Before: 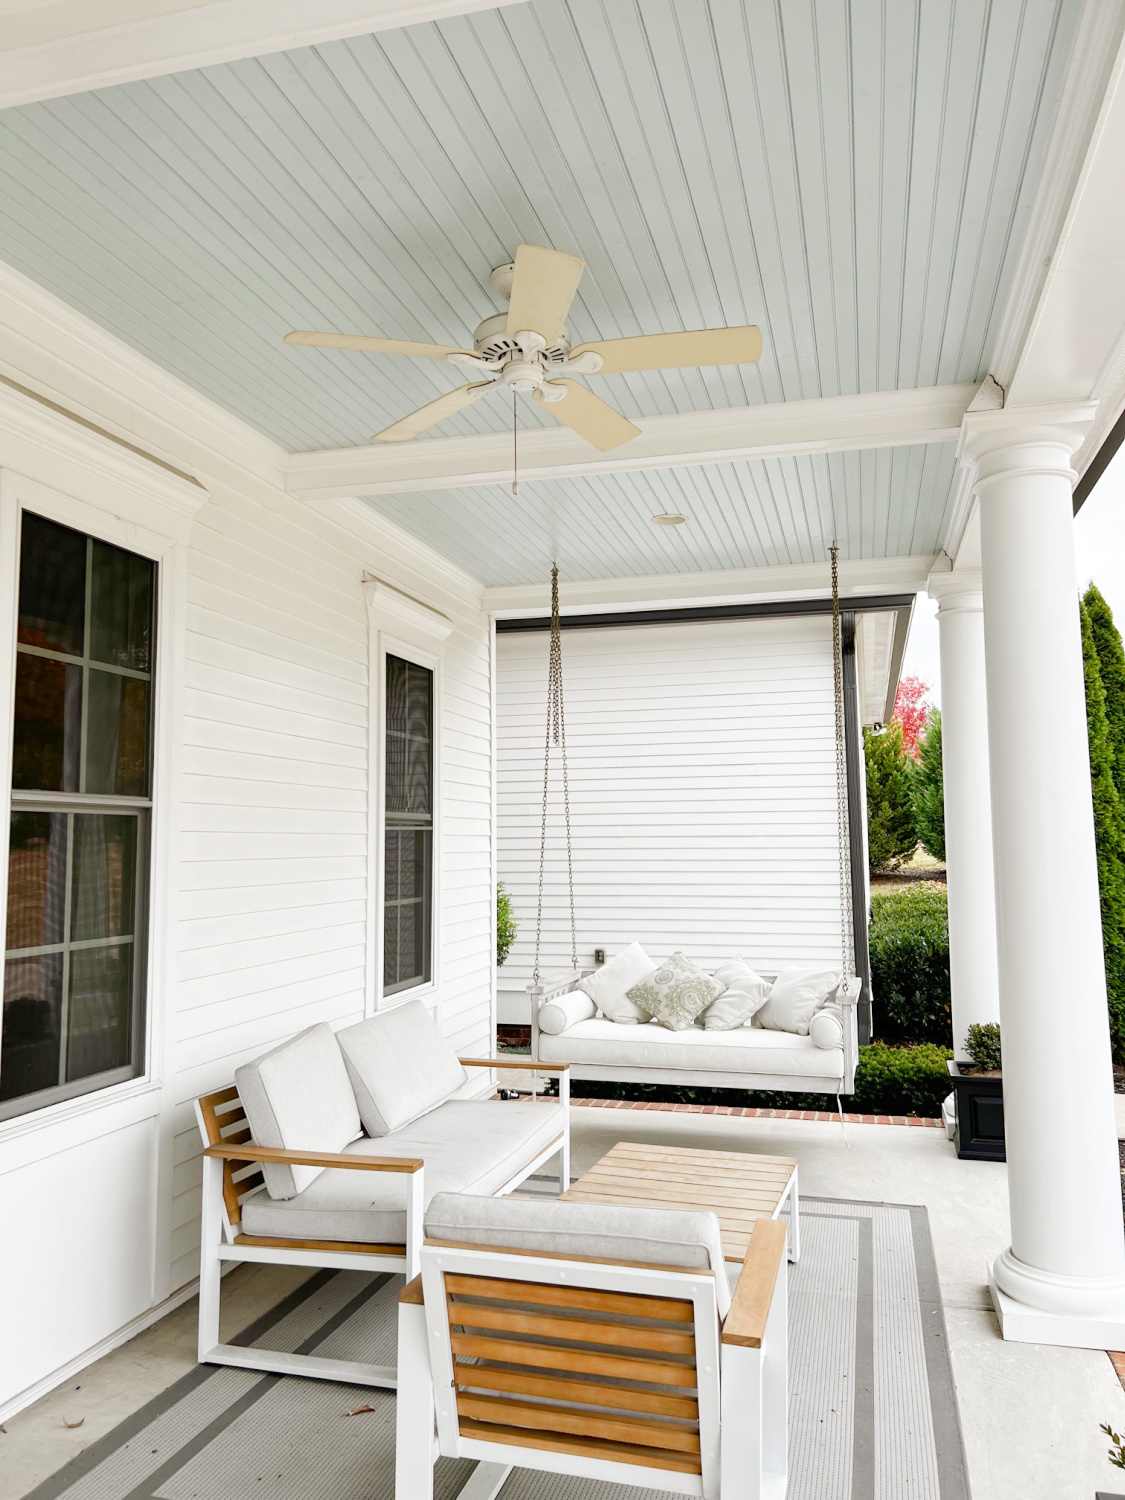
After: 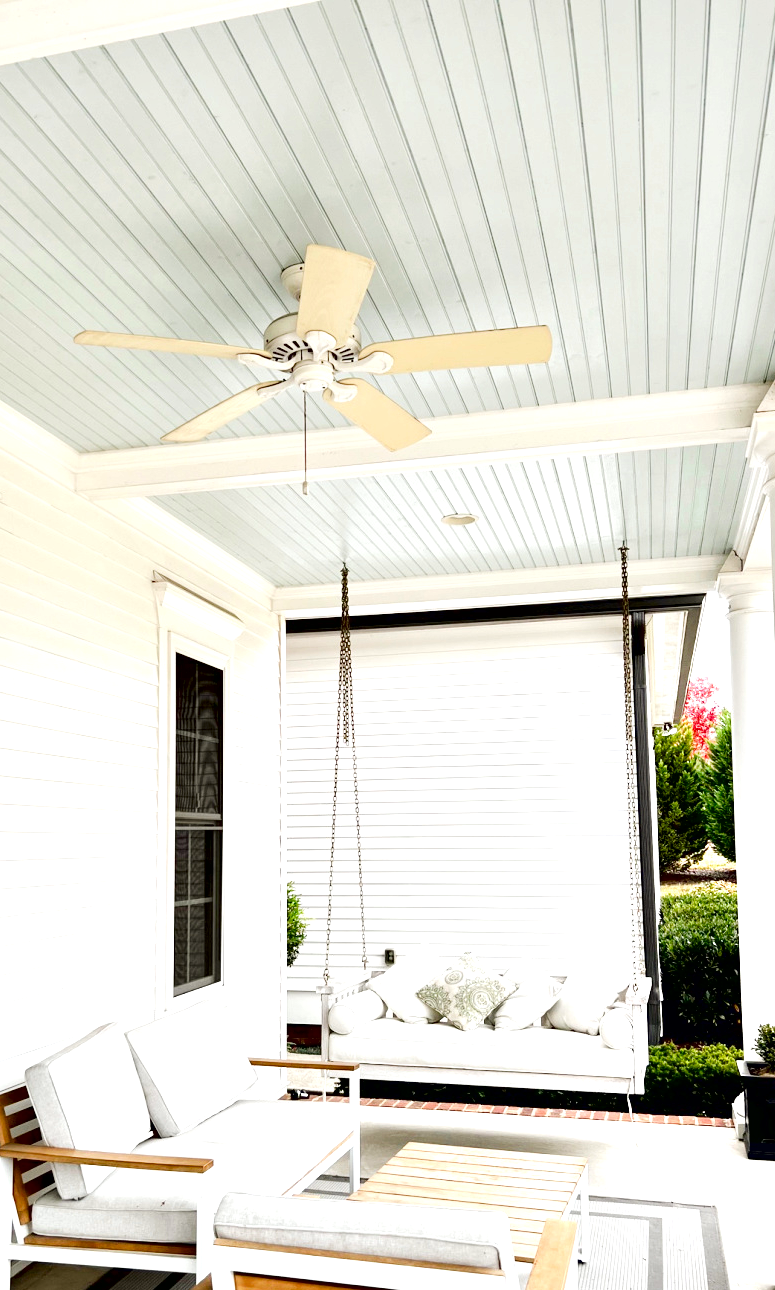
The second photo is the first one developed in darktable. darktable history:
tone curve: curves: ch0 [(0, 0) (0.265, 0.253) (0.732, 0.751) (1, 1)], color space Lab, independent channels, preserve colors none
exposure: exposure 0.576 EV, compensate highlight preservation false
contrast equalizer: octaves 7, y [[0.6 ×6], [0.55 ×6], [0 ×6], [0 ×6], [0 ×6]]
crop: left 18.68%, right 12.41%, bottom 13.992%
